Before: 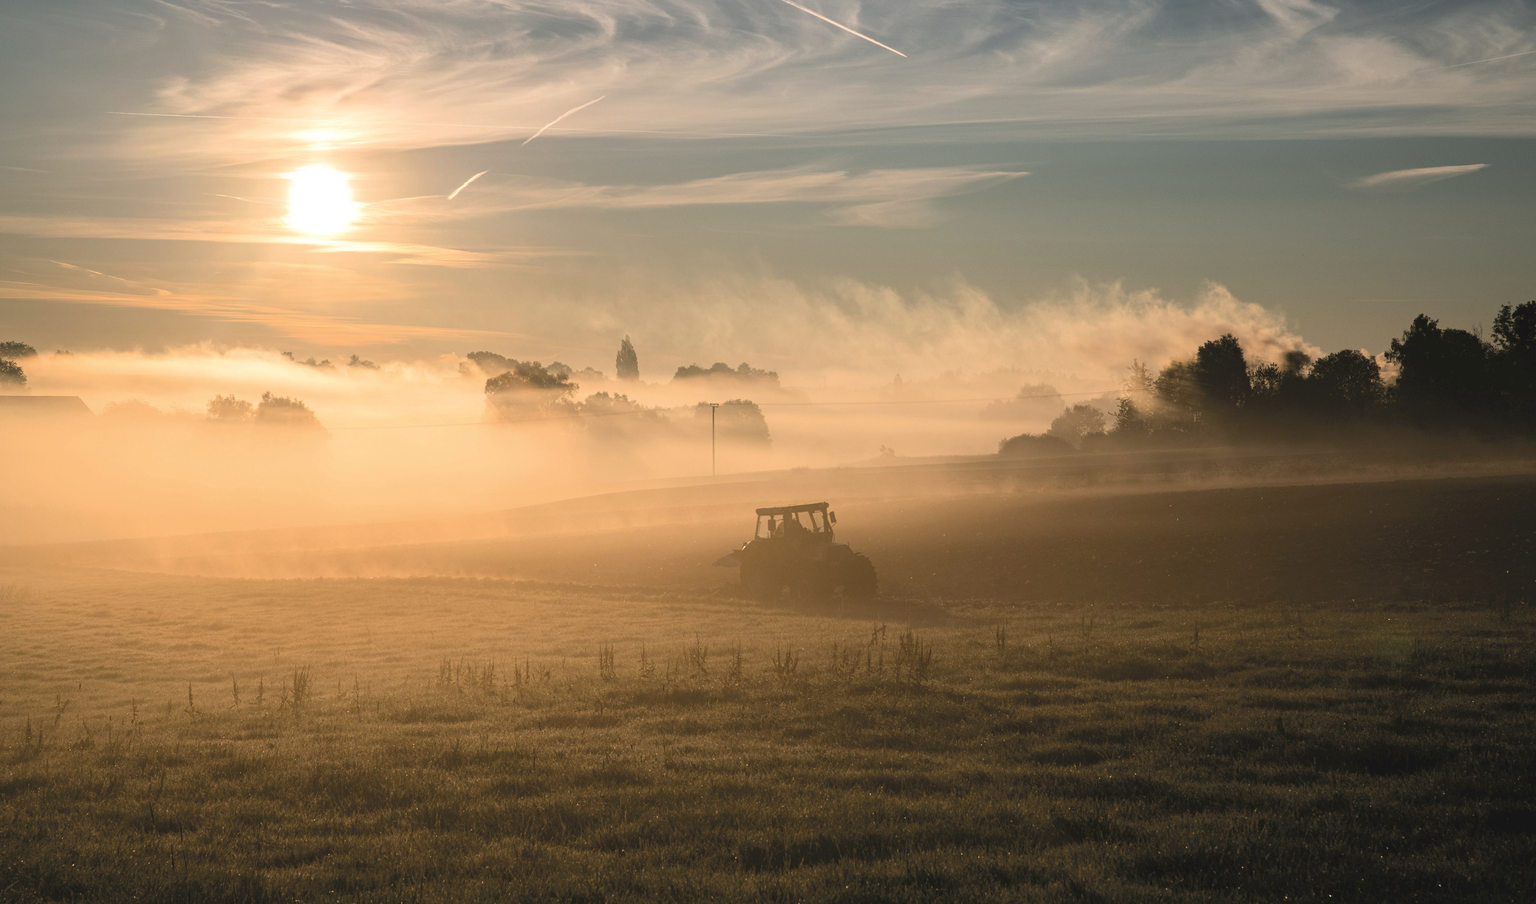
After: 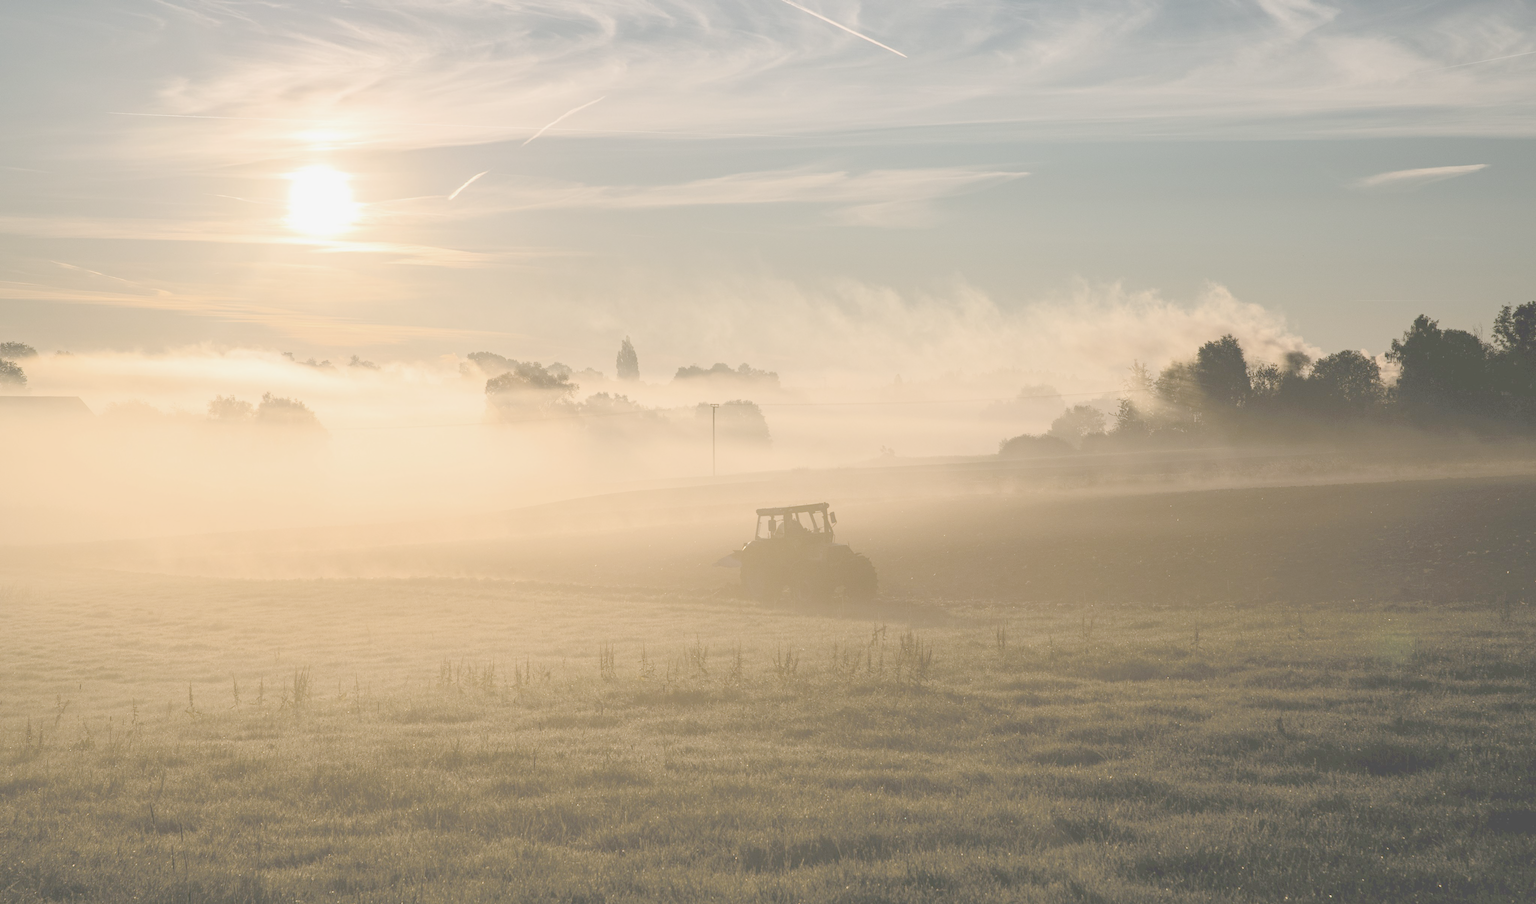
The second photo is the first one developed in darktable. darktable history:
exposure: black level correction 0.001, exposure -0.121 EV, compensate highlight preservation false
